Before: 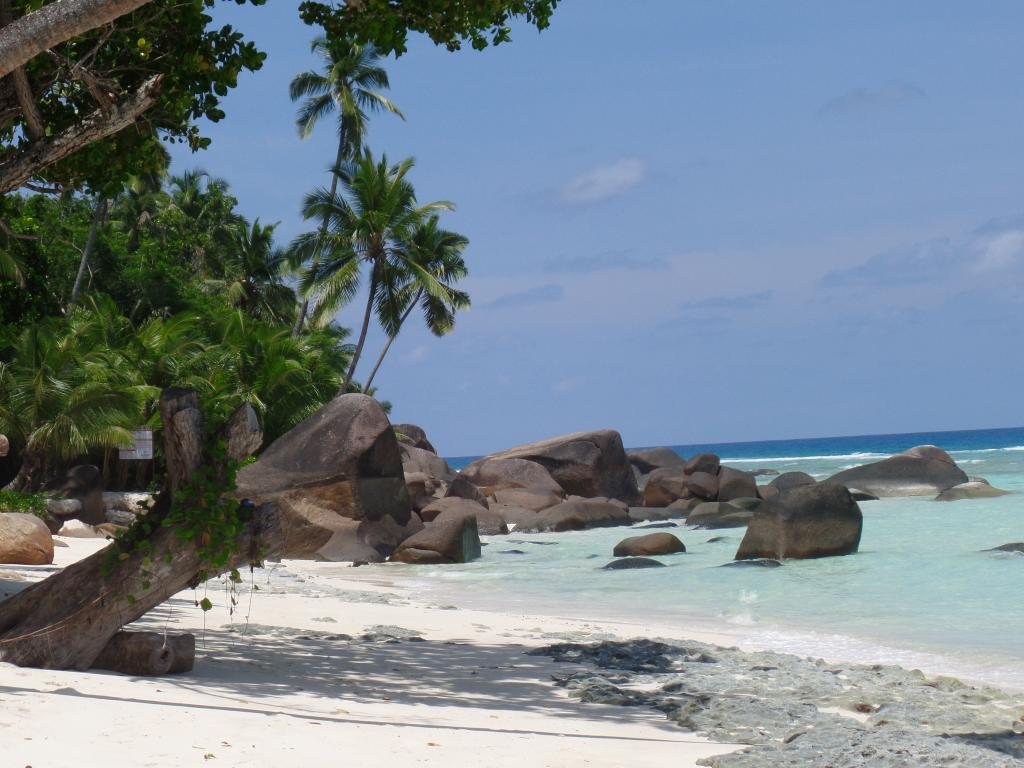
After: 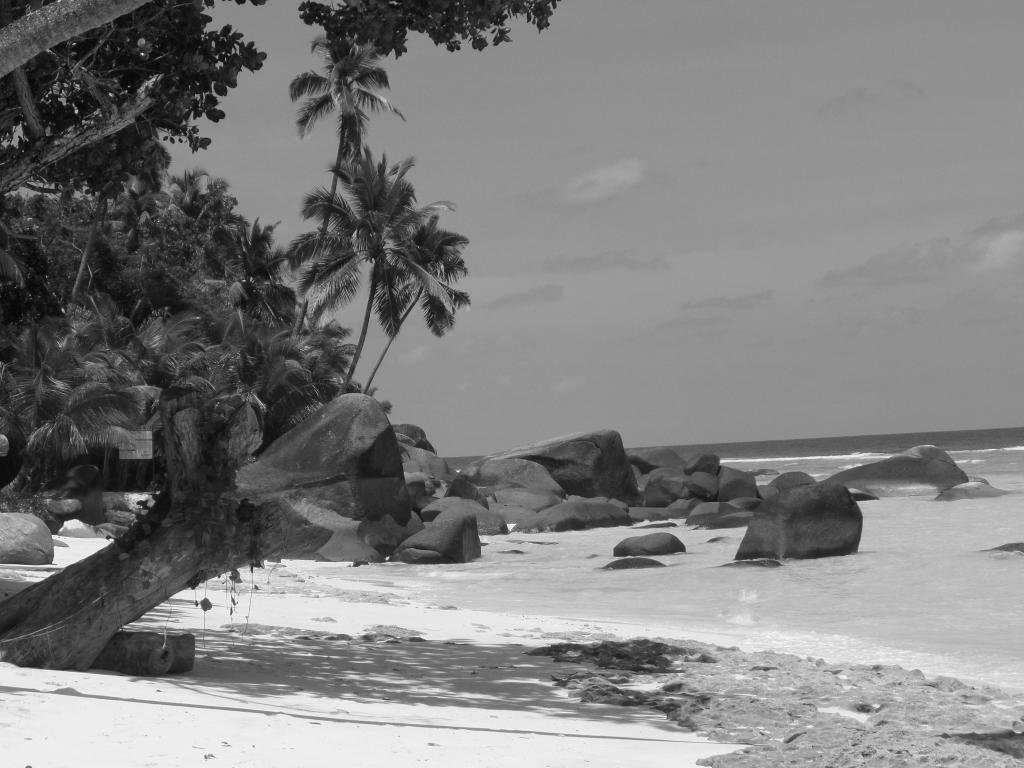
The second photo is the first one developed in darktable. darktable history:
color calibration: output gray [0.714, 0.278, 0, 0], illuminant Planckian (black body), adaptation linear Bradford (ICC v4), x 0.364, y 0.367, temperature 4417.9 K
